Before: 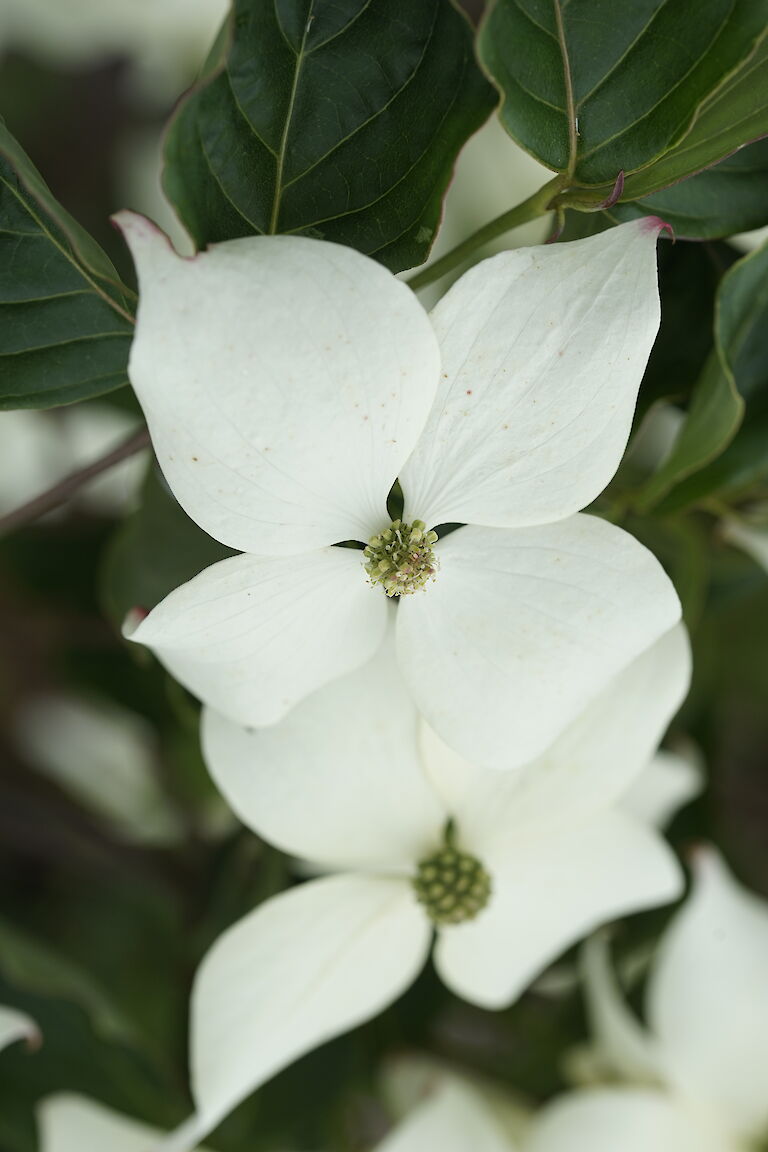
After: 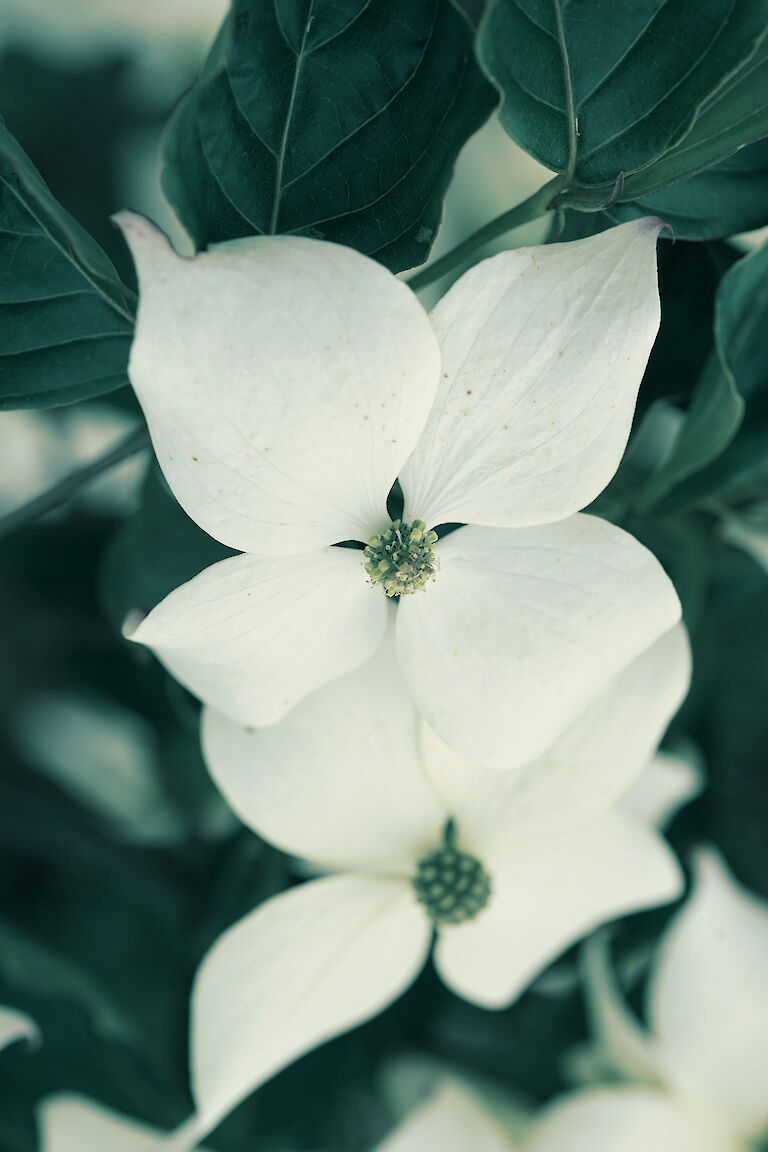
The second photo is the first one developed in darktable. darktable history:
tone equalizer: on, module defaults
split-toning: shadows › hue 186.43°, highlights › hue 49.29°, compress 30.29%
